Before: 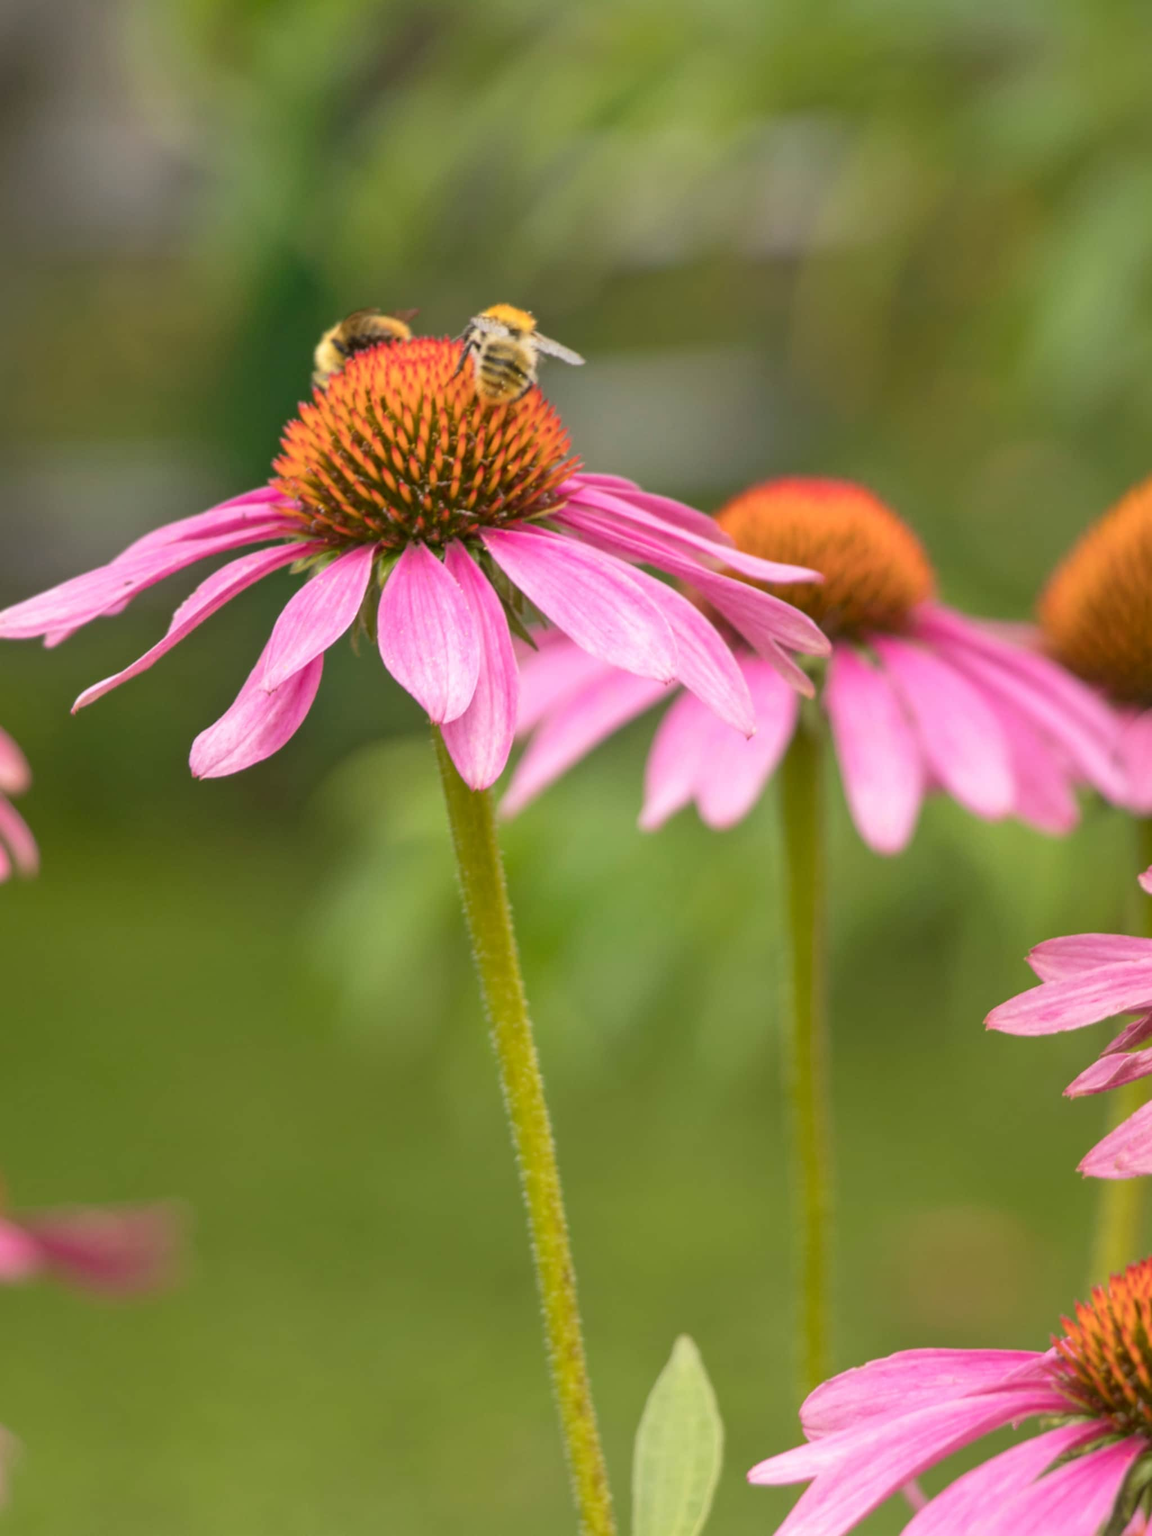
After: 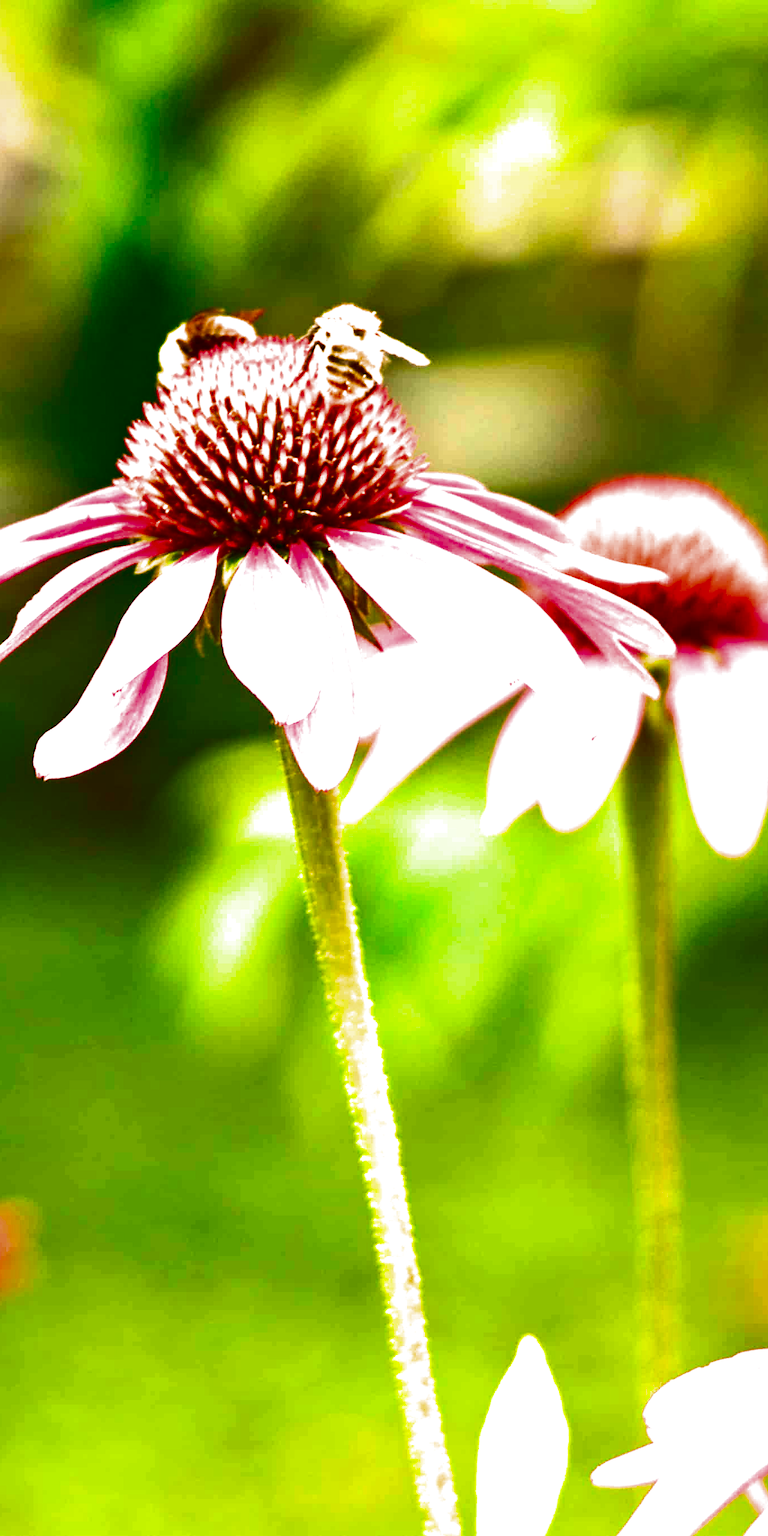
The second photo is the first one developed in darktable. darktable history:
contrast brightness saturation: brightness -1, saturation 1
exposure: black level correction 0, exposure 1.5 EV, compensate exposure bias true, compensate highlight preservation false
white balance: red 1.045, blue 0.932
filmic rgb: black relative exposure -9.08 EV, white relative exposure 2.3 EV, hardness 7.49
sharpen: on, module defaults
crop and rotate: left 13.537%, right 19.796%
